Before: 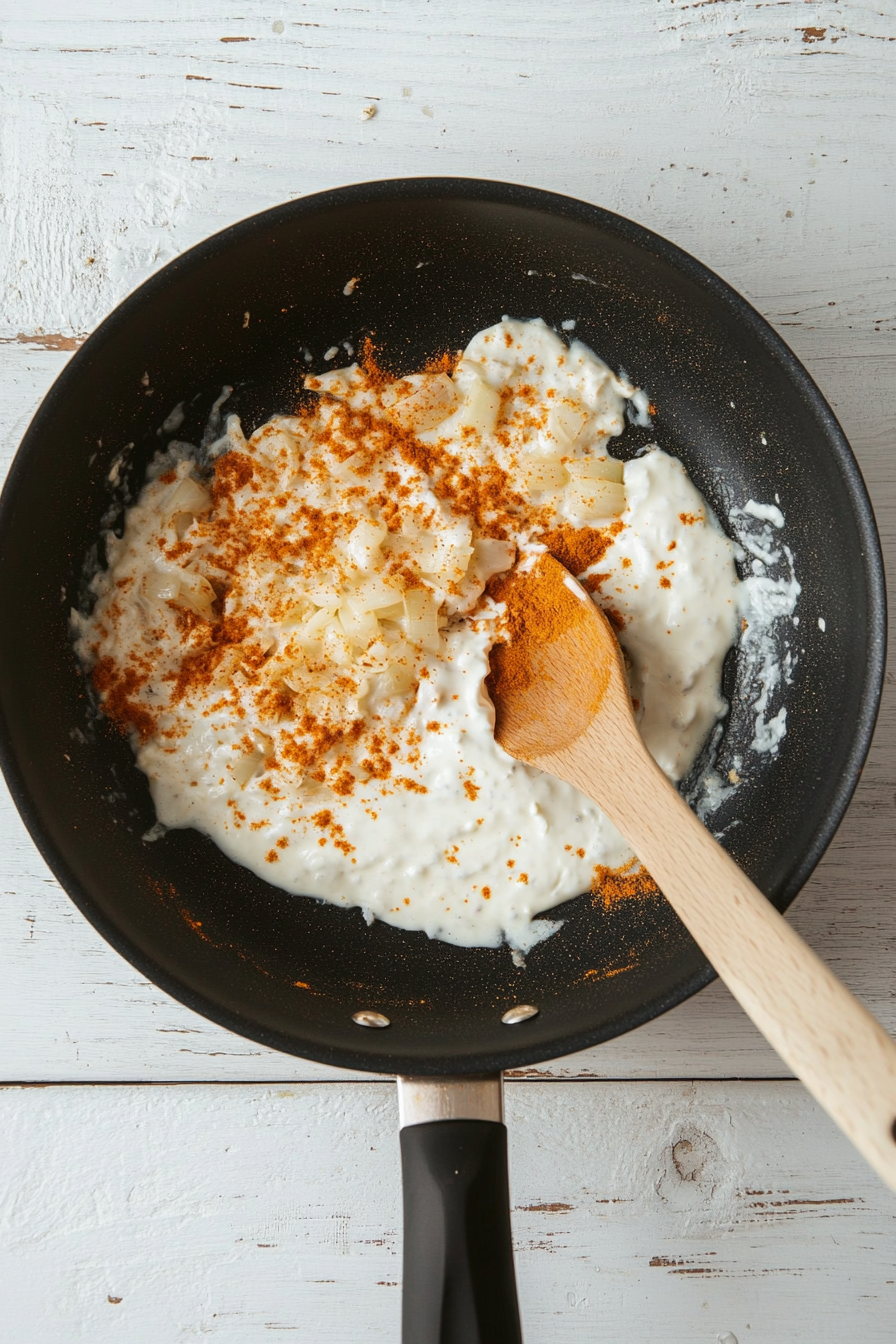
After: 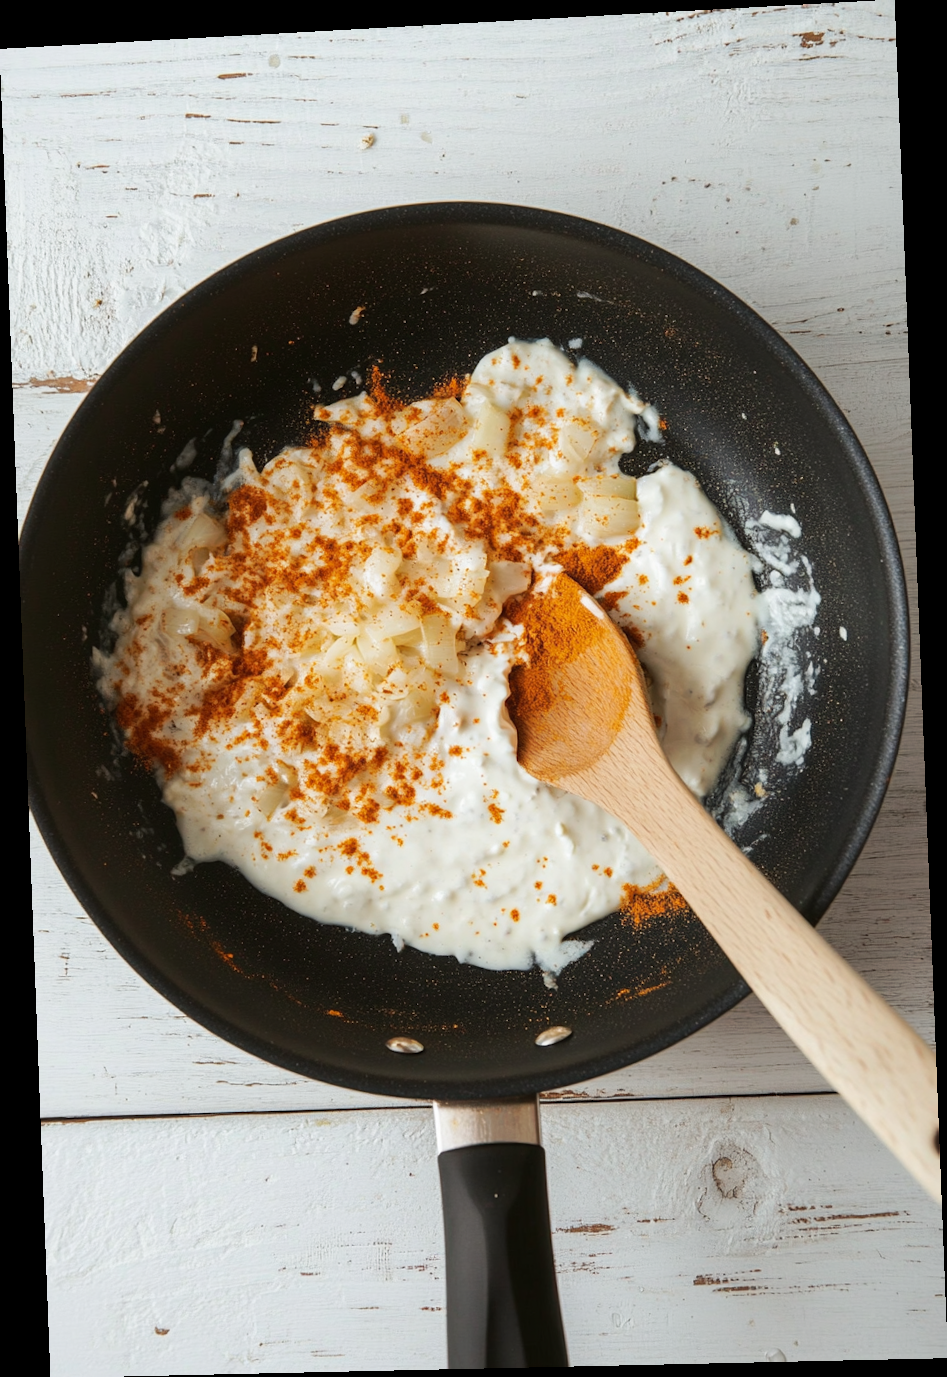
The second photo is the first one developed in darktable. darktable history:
tone curve: curves: ch0 [(0, 0) (0.003, 0.003) (0.011, 0.011) (0.025, 0.024) (0.044, 0.044) (0.069, 0.068) (0.1, 0.098) (0.136, 0.133) (0.177, 0.174) (0.224, 0.22) (0.277, 0.272) (0.335, 0.329) (0.399, 0.392) (0.468, 0.46) (0.543, 0.546) (0.623, 0.626) (0.709, 0.711) (0.801, 0.802) (0.898, 0.898) (1, 1)], preserve colors none
rotate and perspective: rotation -2.22°, lens shift (horizontal) -0.022, automatic cropping off
